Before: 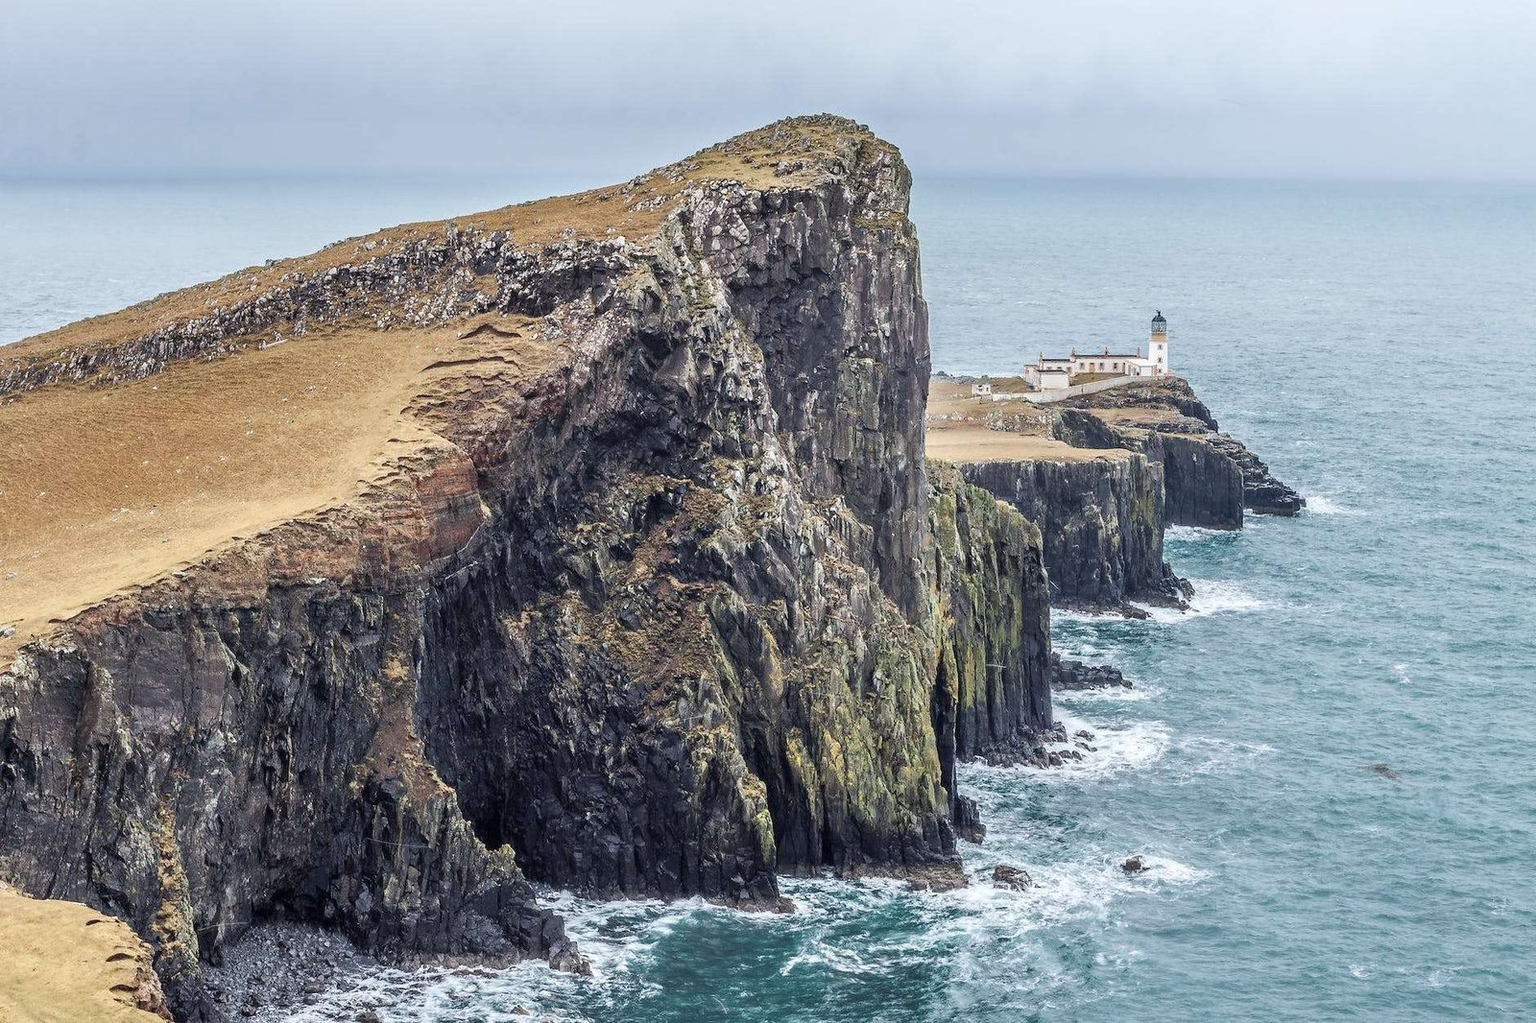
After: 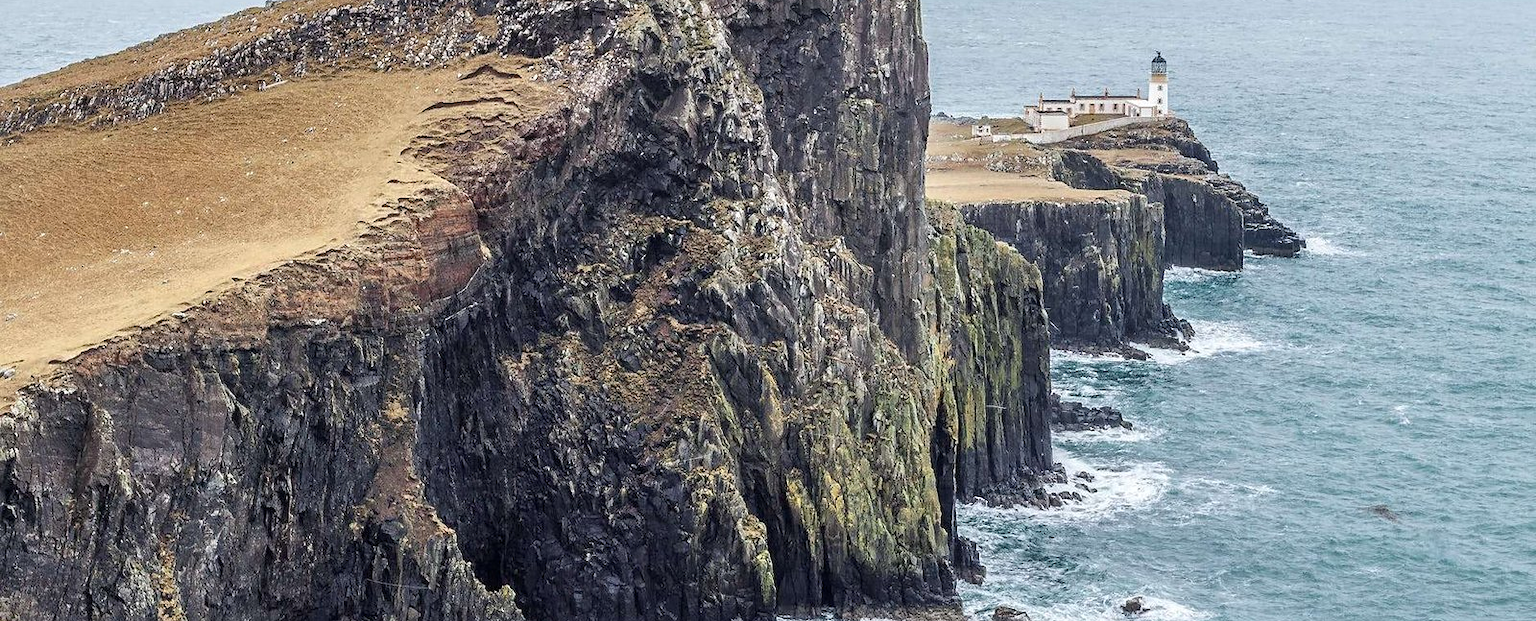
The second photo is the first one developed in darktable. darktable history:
sharpen: amount 0.2
crop and rotate: top 25.357%, bottom 13.942%
levels: mode automatic, black 0.023%, white 99.97%, levels [0.062, 0.494, 0.925]
